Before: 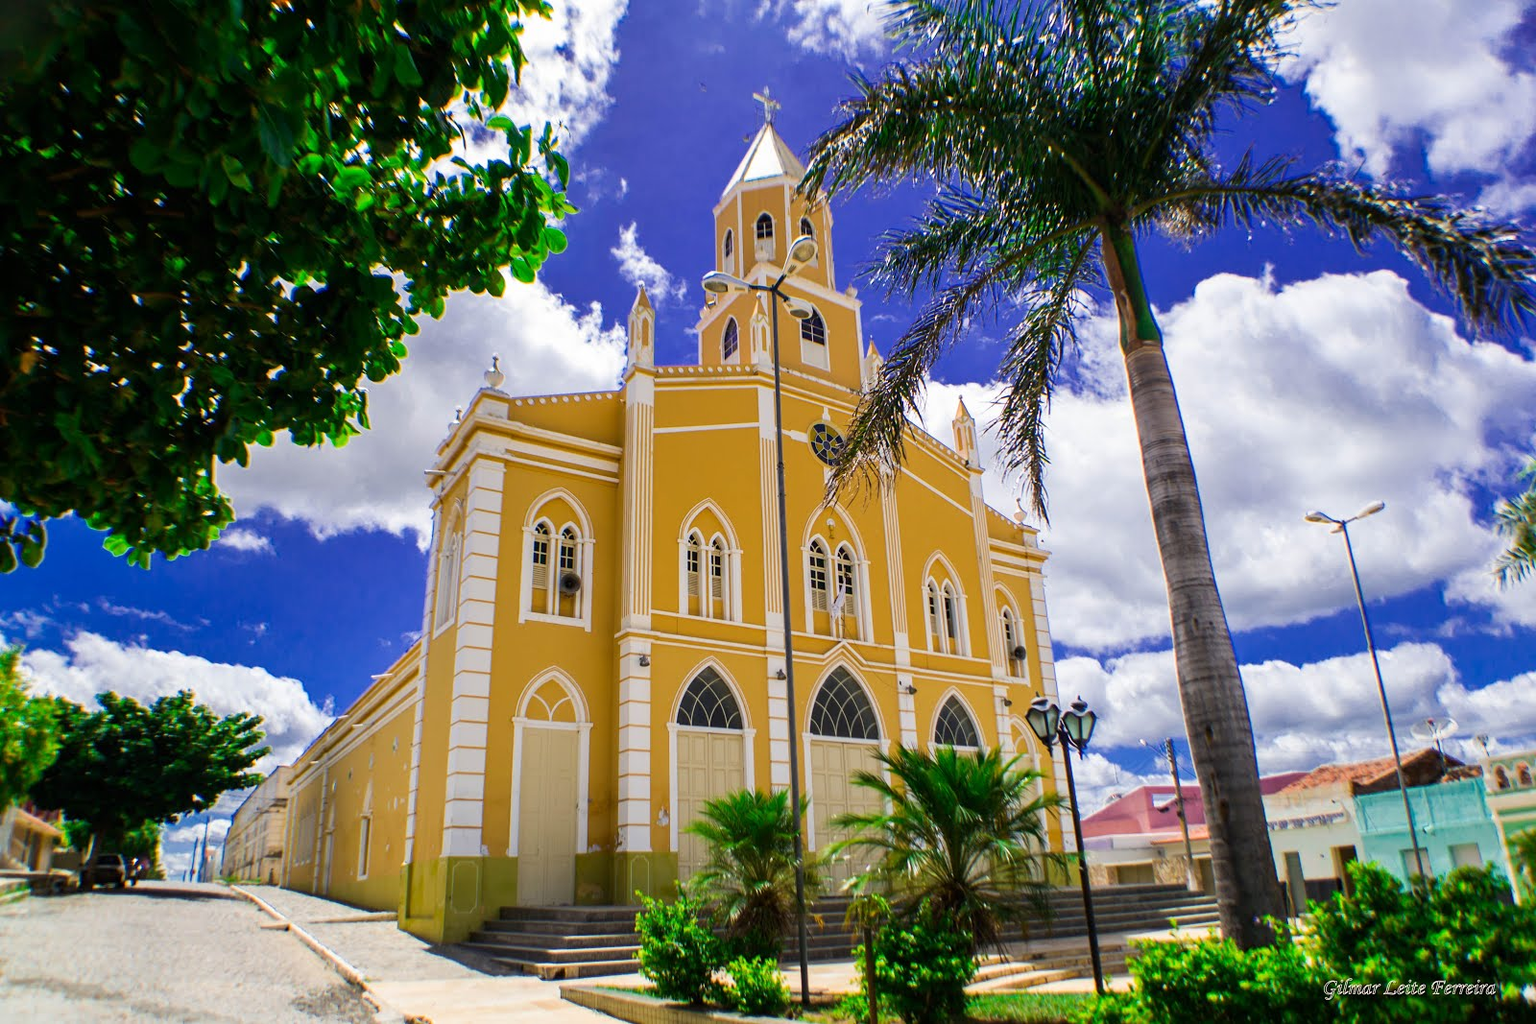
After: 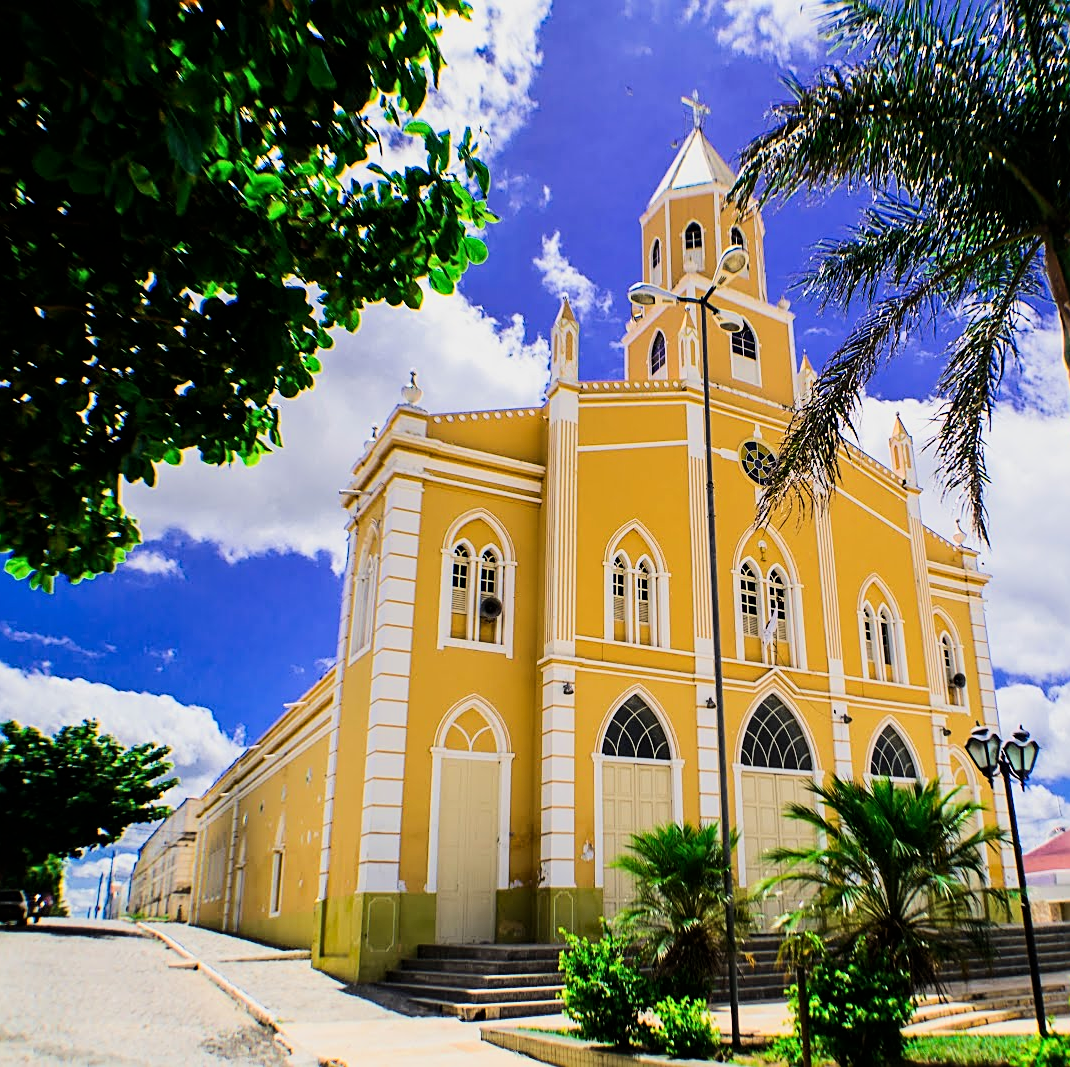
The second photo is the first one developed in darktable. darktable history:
tone curve: curves: ch0 [(0, 0) (0.049, 0.01) (0.154, 0.081) (0.491, 0.56) (0.739, 0.794) (0.992, 0.937)]; ch1 [(0, 0) (0.172, 0.123) (0.317, 0.272) (0.401, 0.422) (0.499, 0.497) (0.531, 0.54) (0.615, 0.603) (0.741, 0.783) (1, 1)]; ch2 [(0, 0) (0.411, 0.424) (0.462, 0.464) (0.502, 0.489) (0.544, 0.551) (0.686, 0.638) (1, 1)]
crop and rotate: left 6.486%, right 26.583%
sharpen: on, module defaults
